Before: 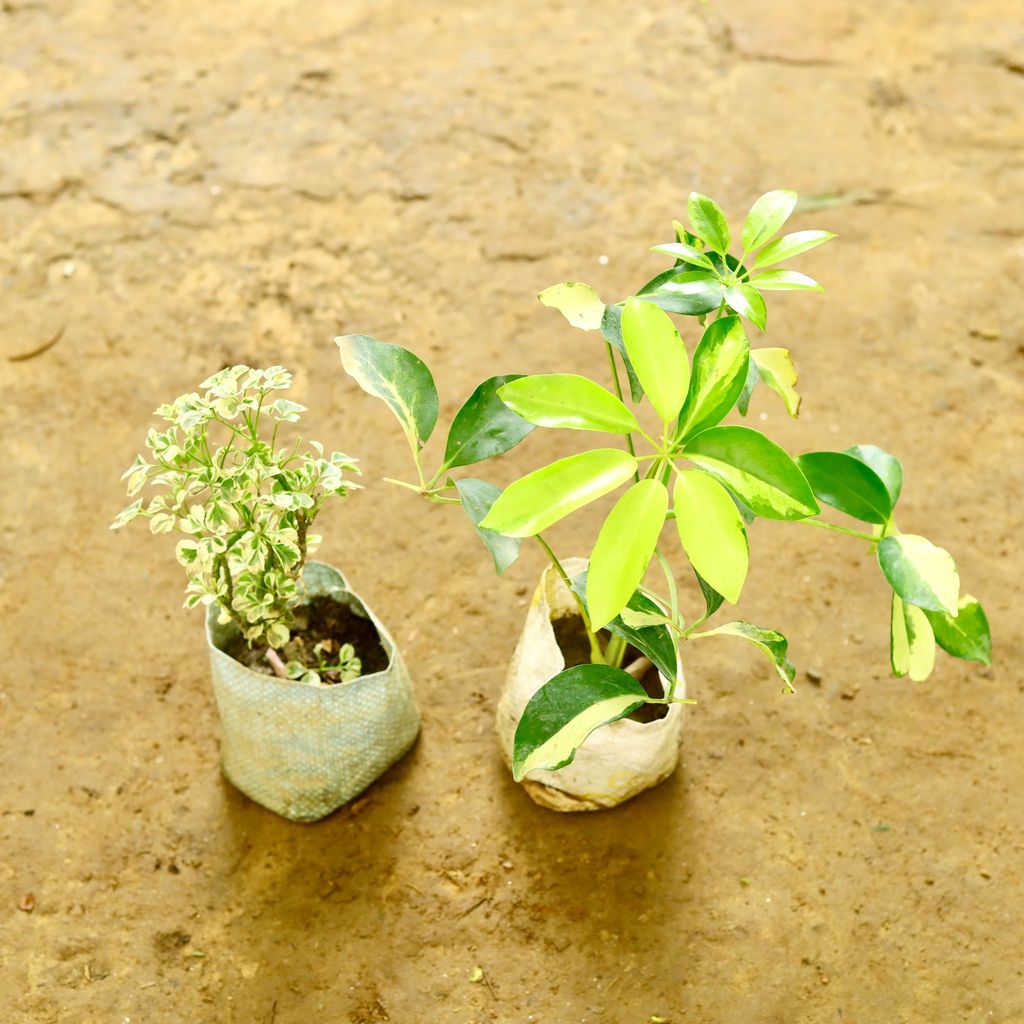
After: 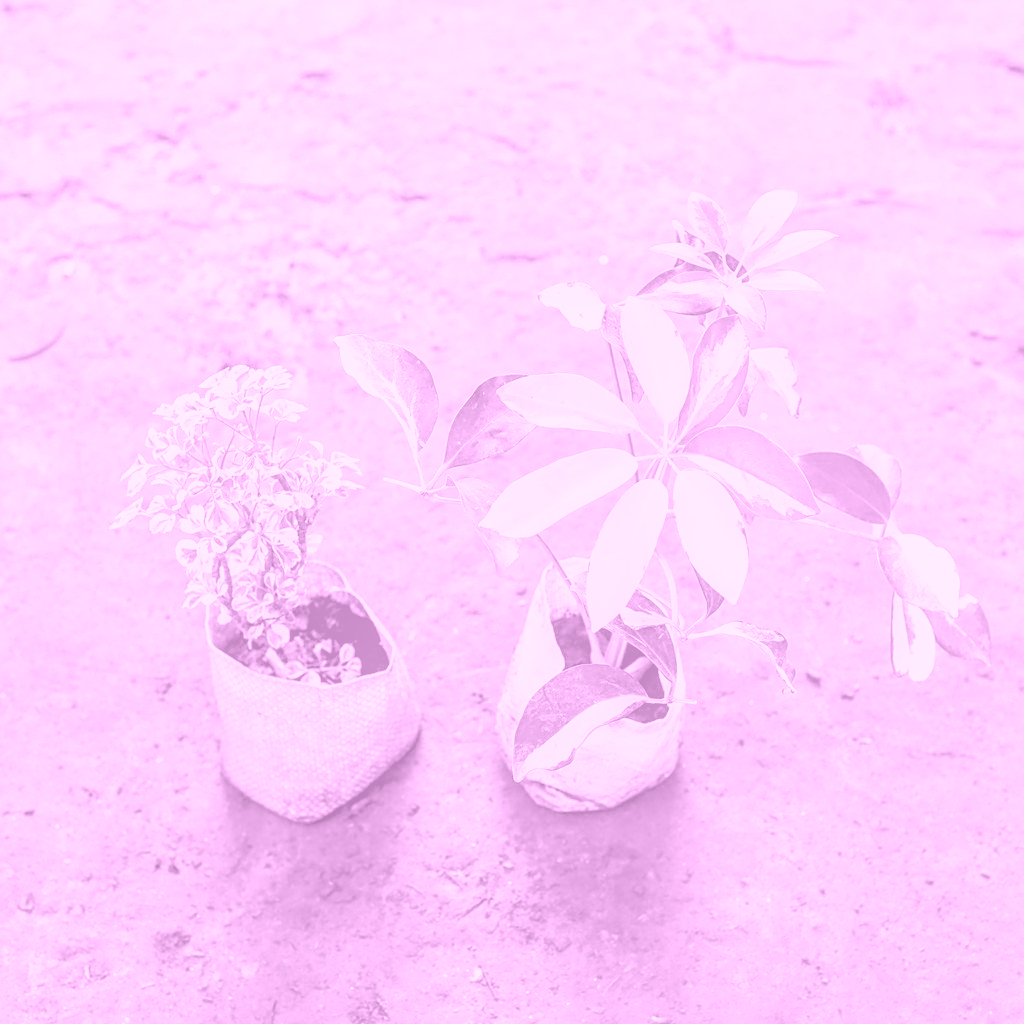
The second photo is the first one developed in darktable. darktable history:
base curve: curves: ch0 [(0.017, 0) (0.425, 0.441) (0.844, 0.933) (1, 1)], preserve colors none
colorize: hue 331.2°, saturation 75%, source mix 30.28%, lightness 70.52%, version 1
sharpen: on, module defaults
local contrast: detail 160%
